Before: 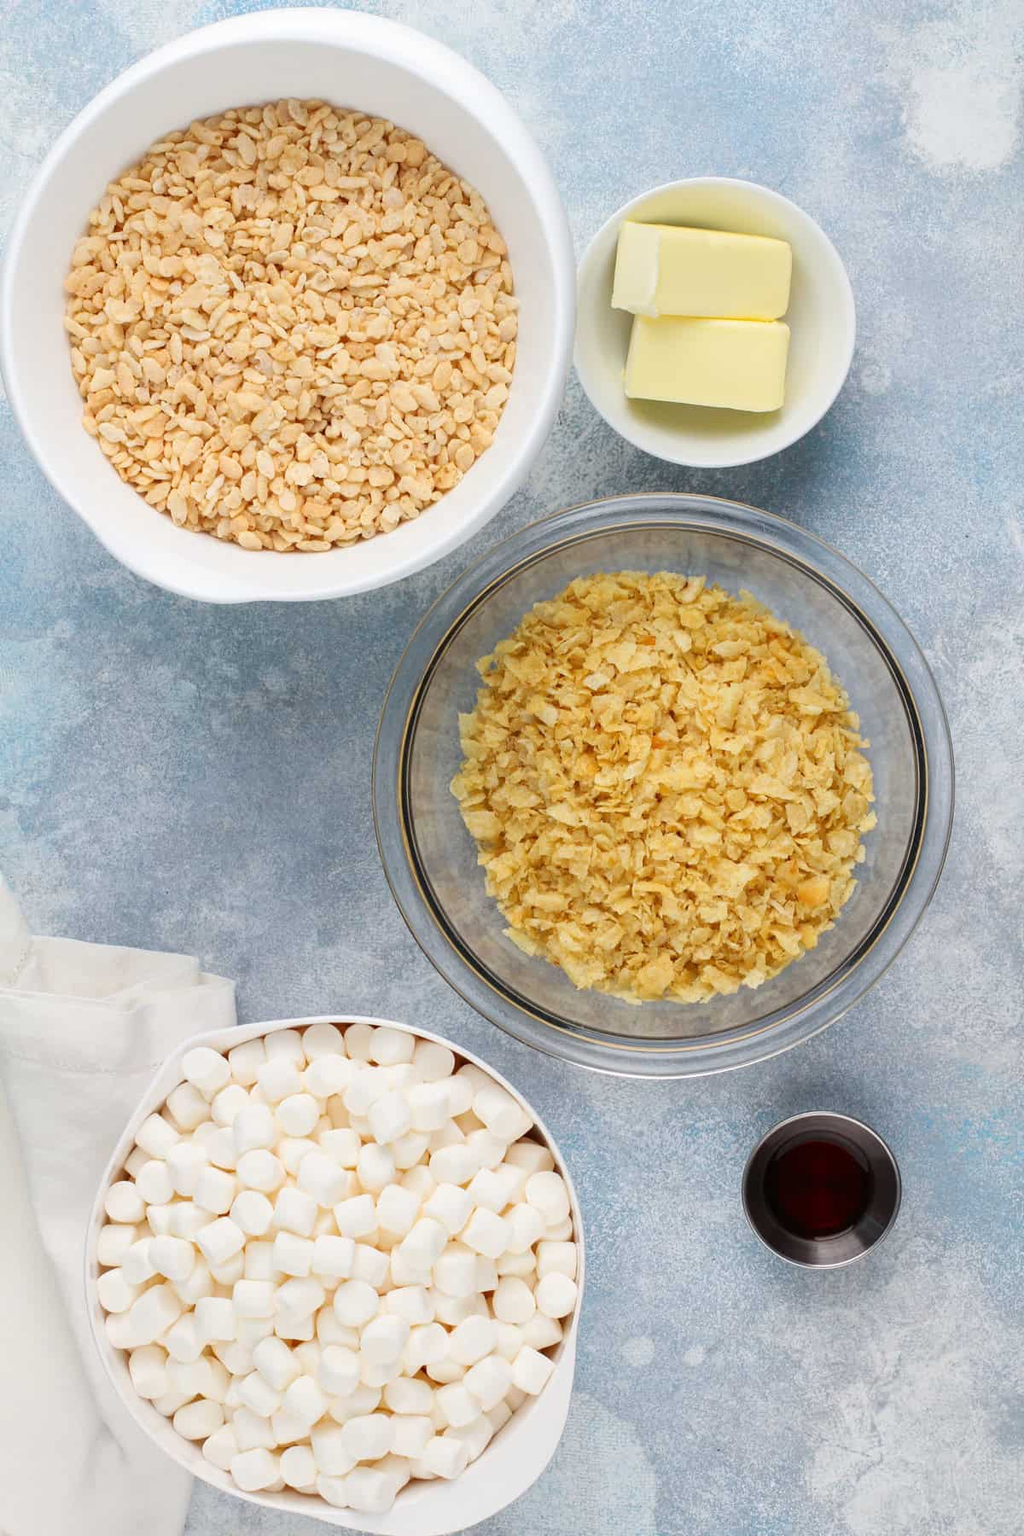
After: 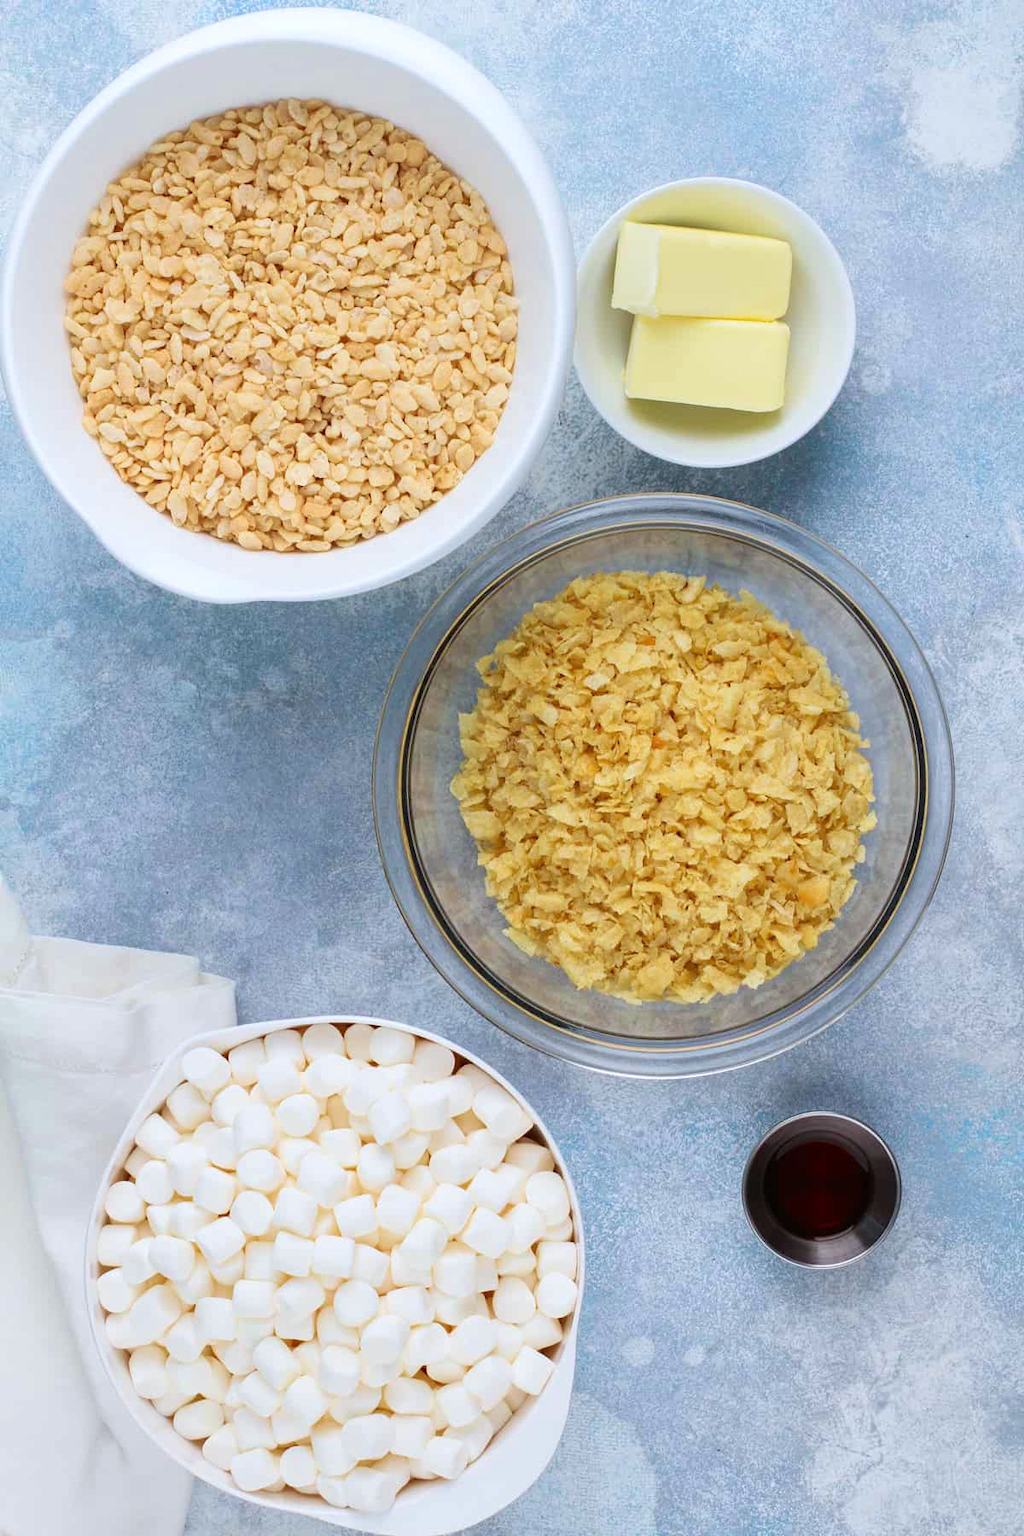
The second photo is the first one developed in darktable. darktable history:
velvia: on, module defaults
white balance: red 0.967, blue 1.049
